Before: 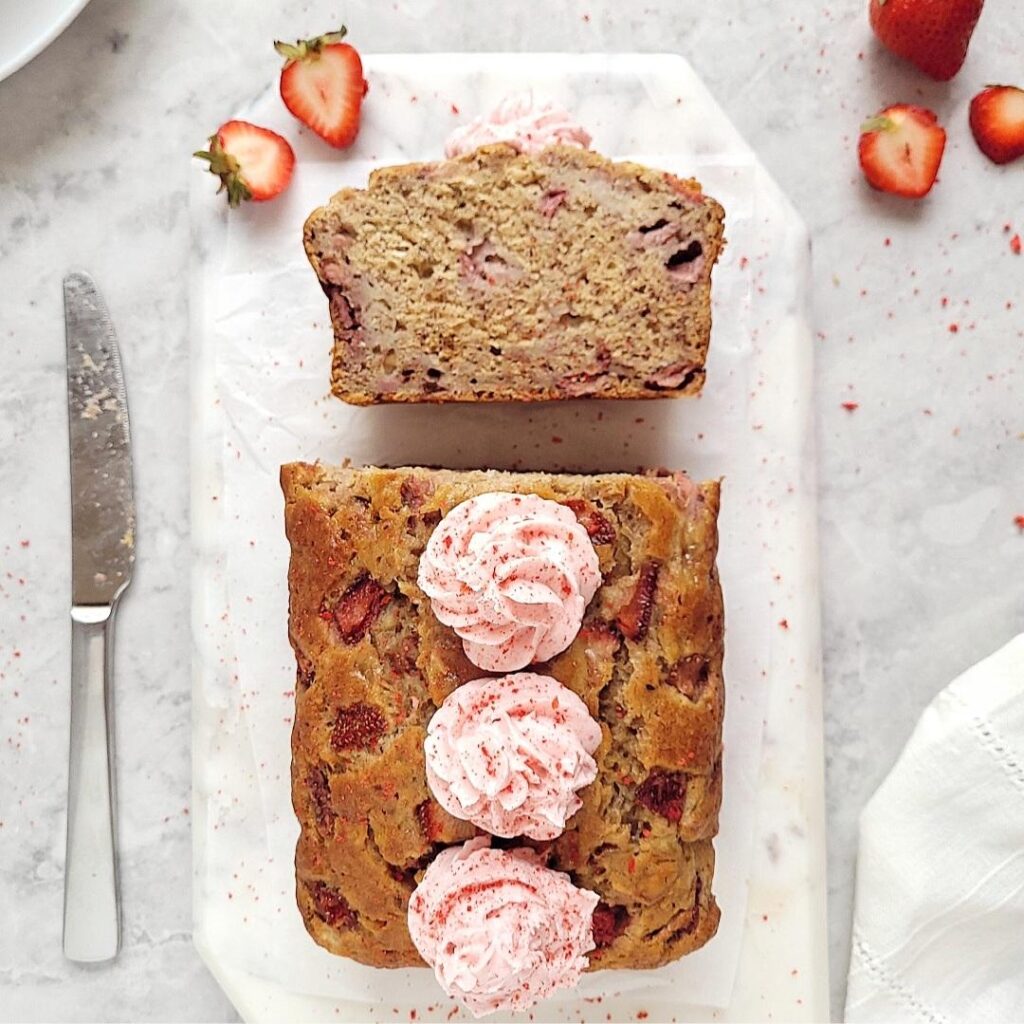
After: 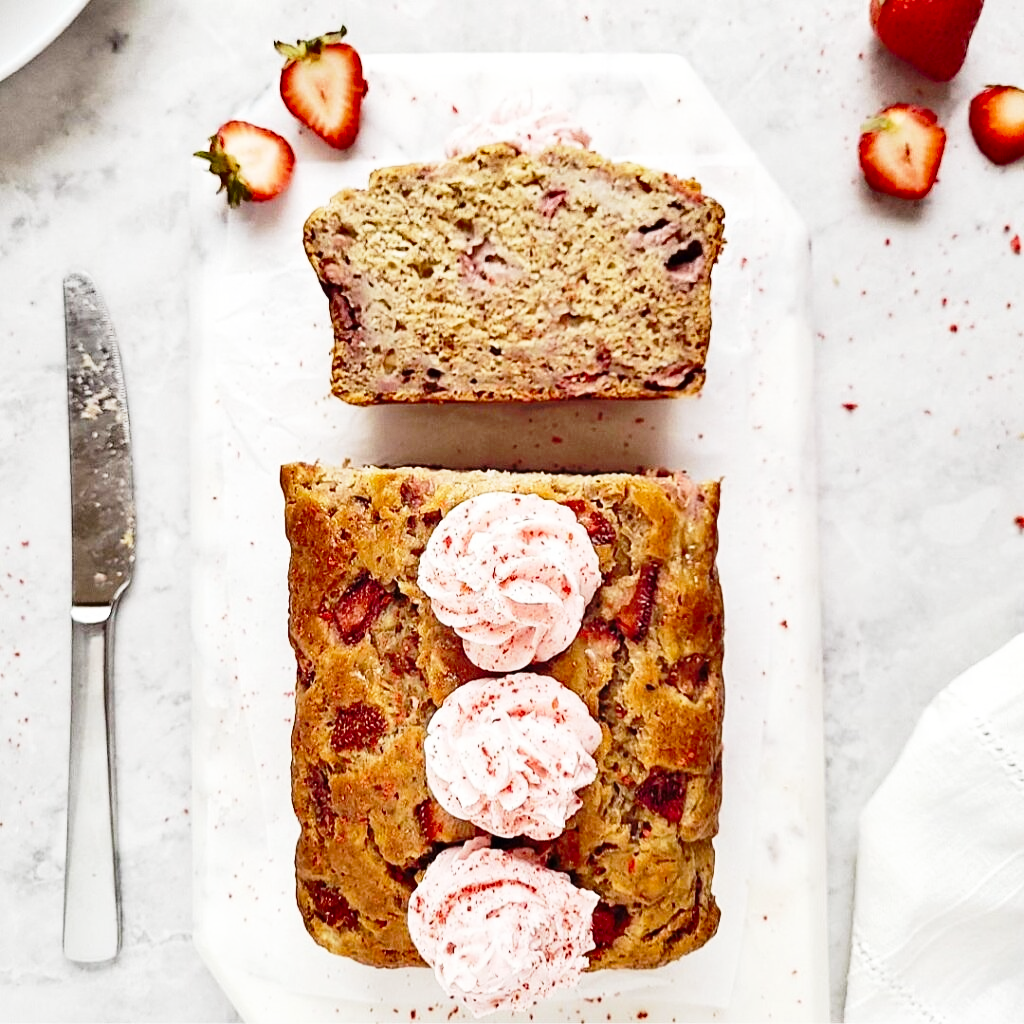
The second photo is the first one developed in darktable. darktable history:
base curve: curves: ch0 [(0, 0) (0.028, 0.03) (0.121, 0.232) (0.46, 0.748) (0.859, 0.968) (1, 1)], preserve colors none
shadows and highlights: shadows 60, soften with gaussian
